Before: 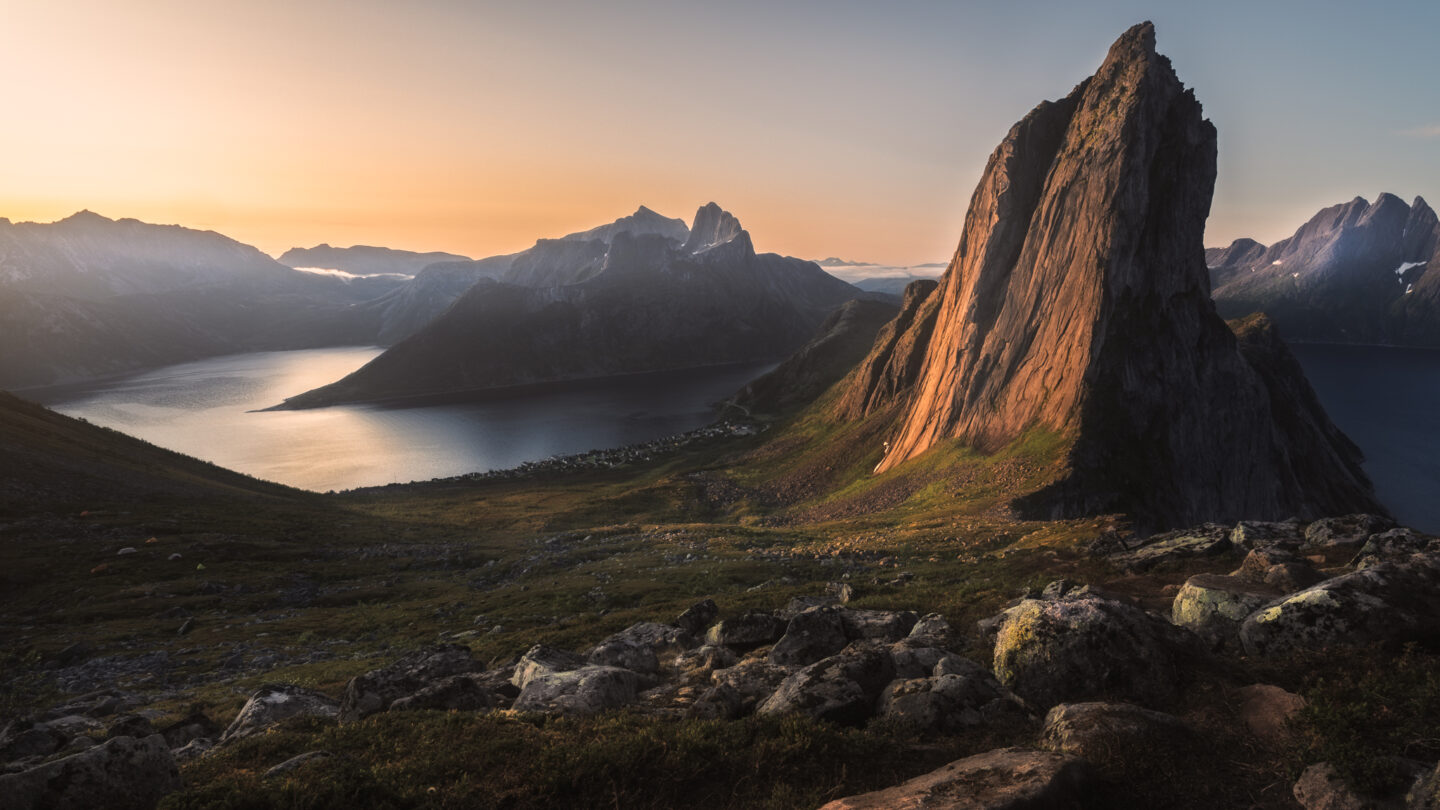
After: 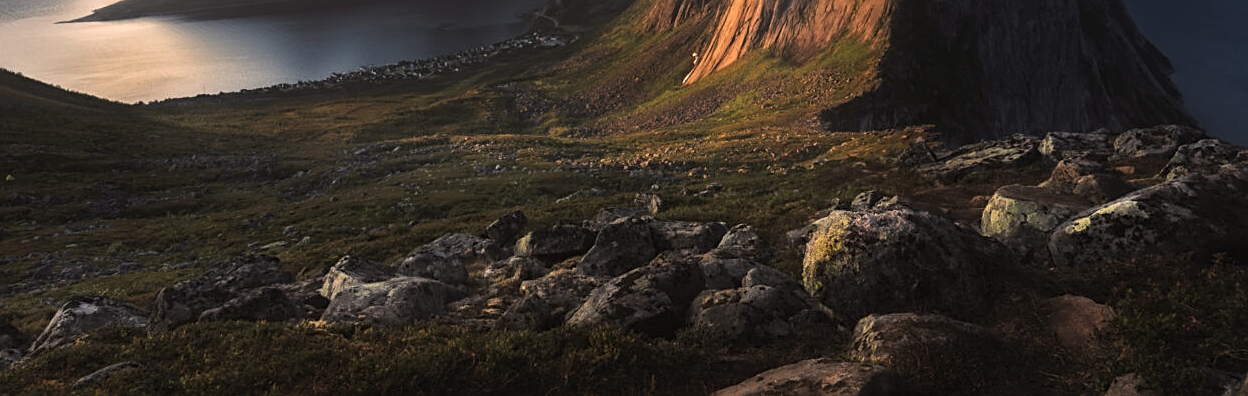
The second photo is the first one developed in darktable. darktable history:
crop and rotate: left 13.306%, top 48.129%, bottom 2.928%
exposure: black level correction 0, compensate exposure bias true, compensate highlight preservation false
sharpen: on, module defaults
